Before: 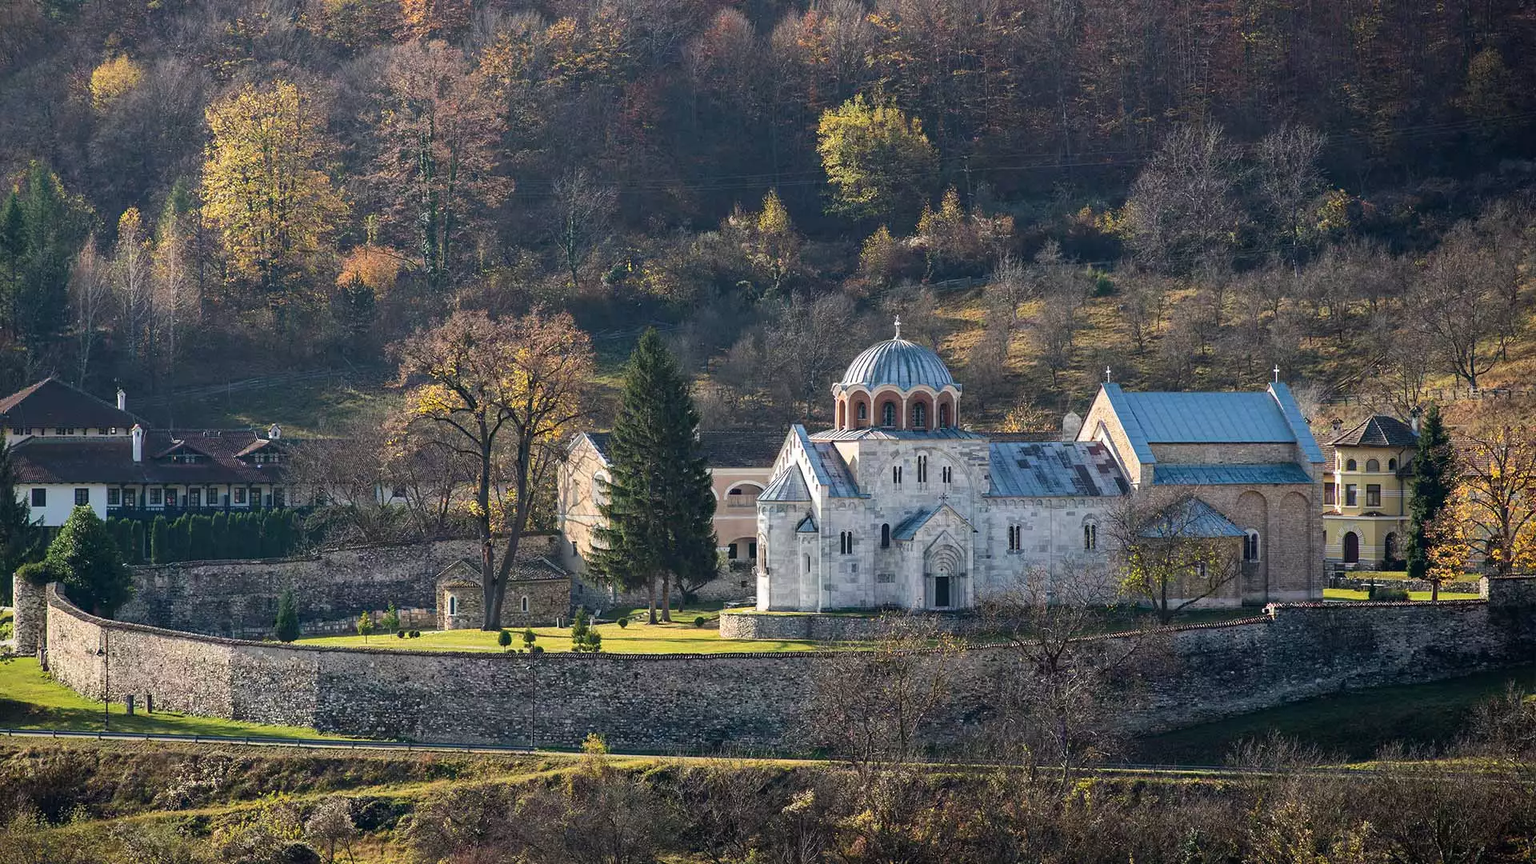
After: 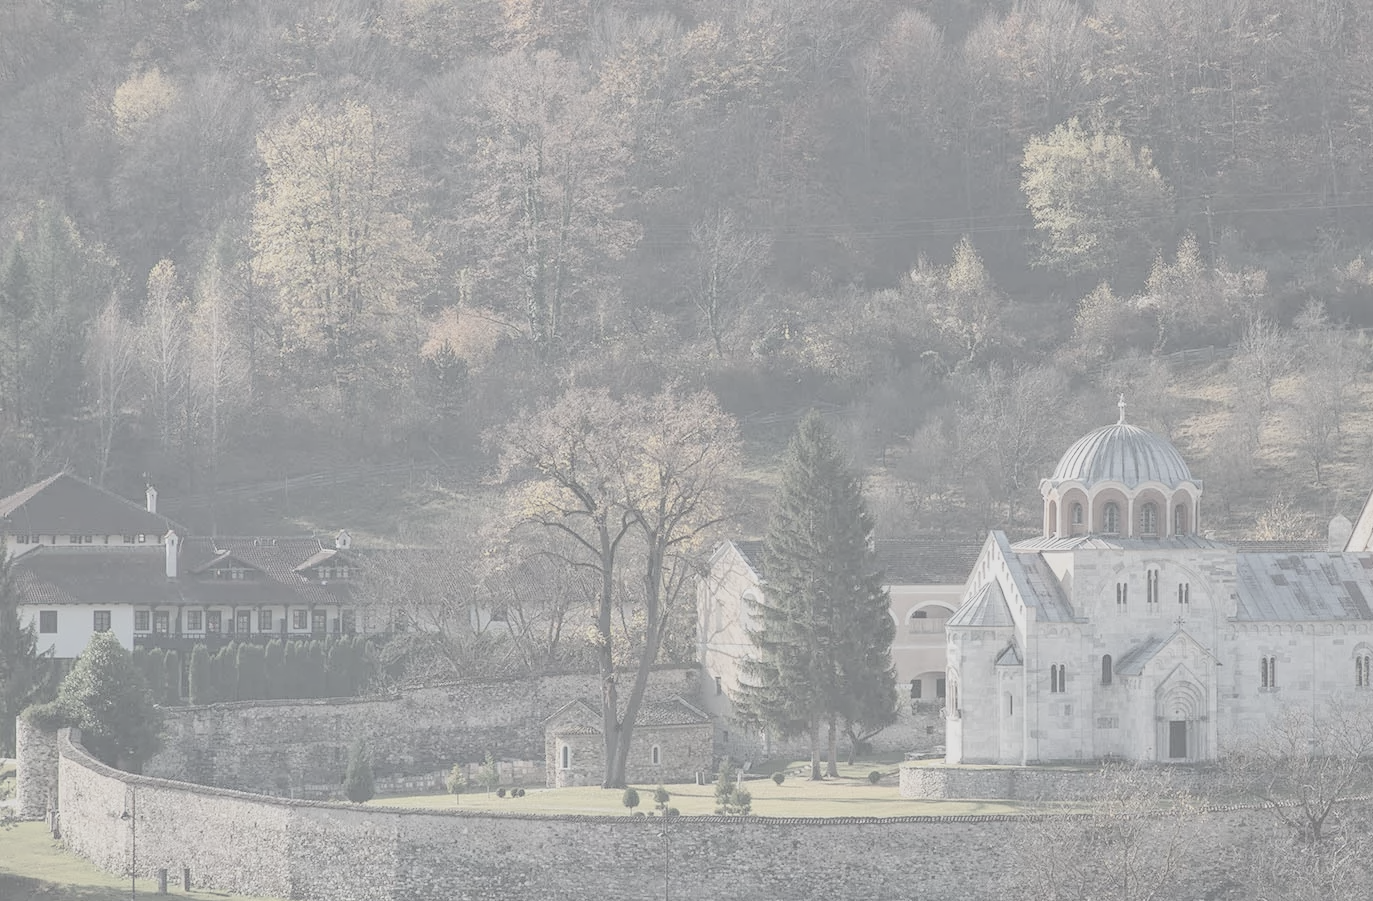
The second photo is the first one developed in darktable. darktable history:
exposure: exposure -0.448 EV, compensate highlight preservation false
crop: right 28.479%, bottom 16.564%
contrast brightness saturation: contrast -0.321, brightness 0.746, saturation -0.796
